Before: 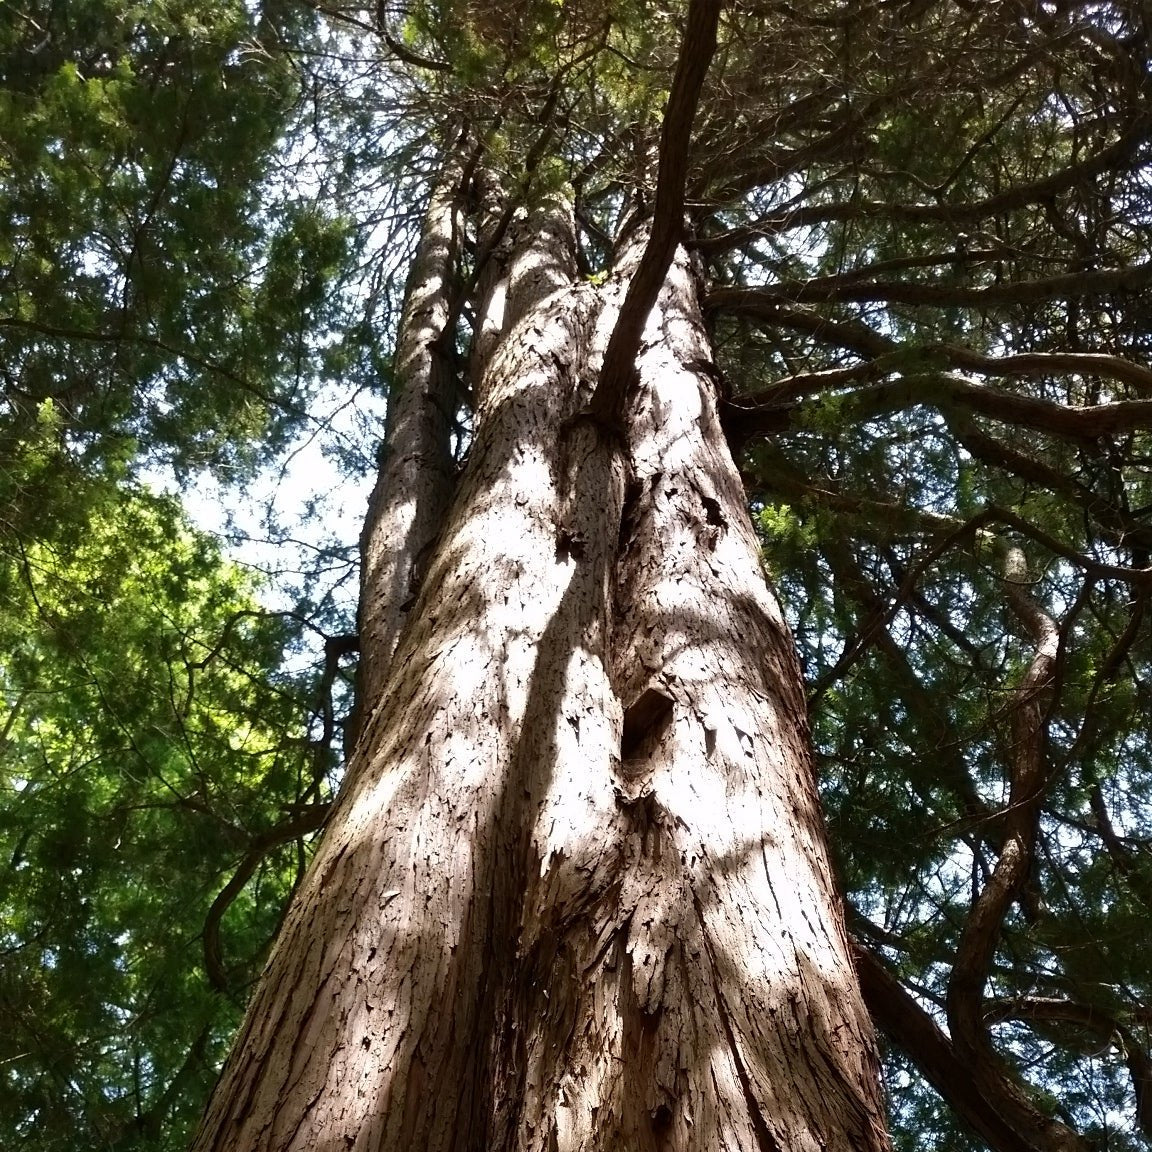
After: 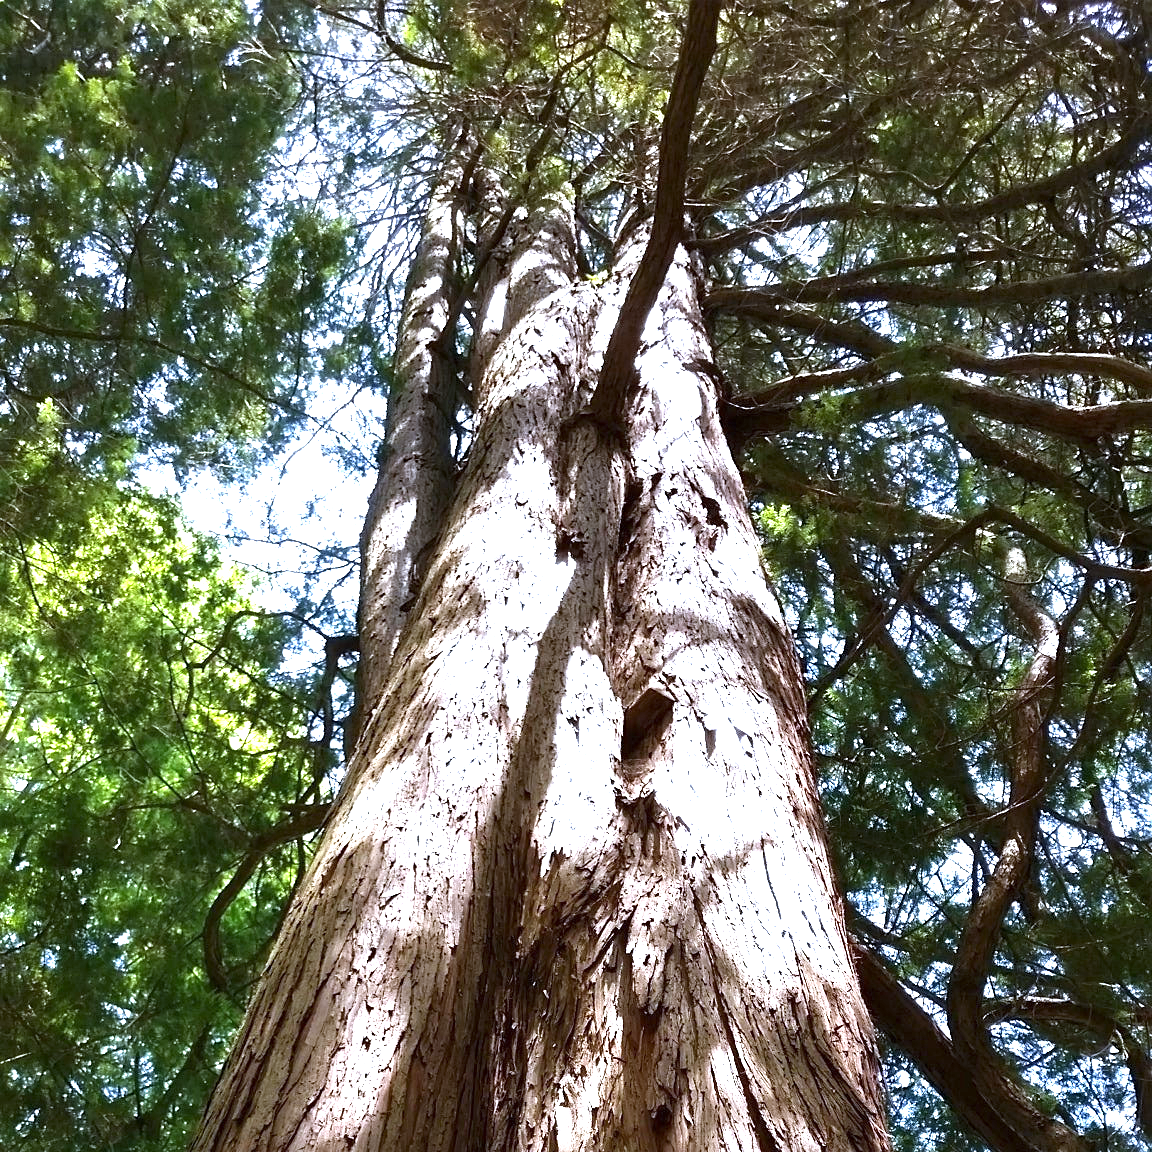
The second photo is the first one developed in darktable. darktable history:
white balance: red 0.948, green 1.02, blue 1.176
exposure: exposure 1.223 EV, compensate highlight preservation false
sharpen: amount 0.2
